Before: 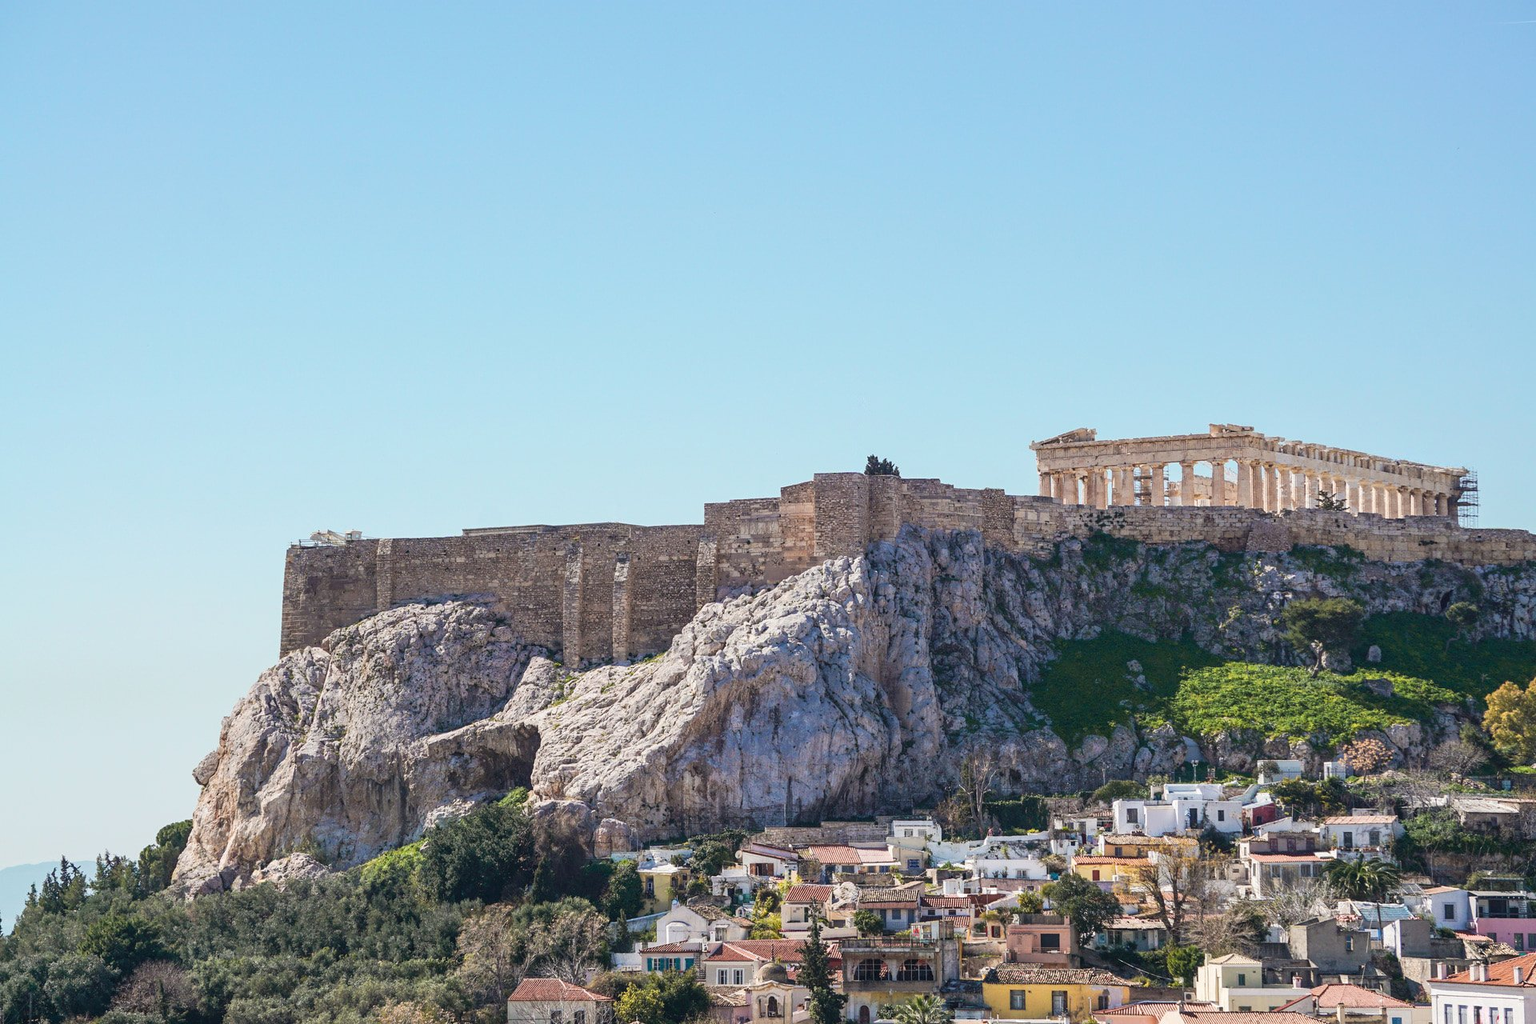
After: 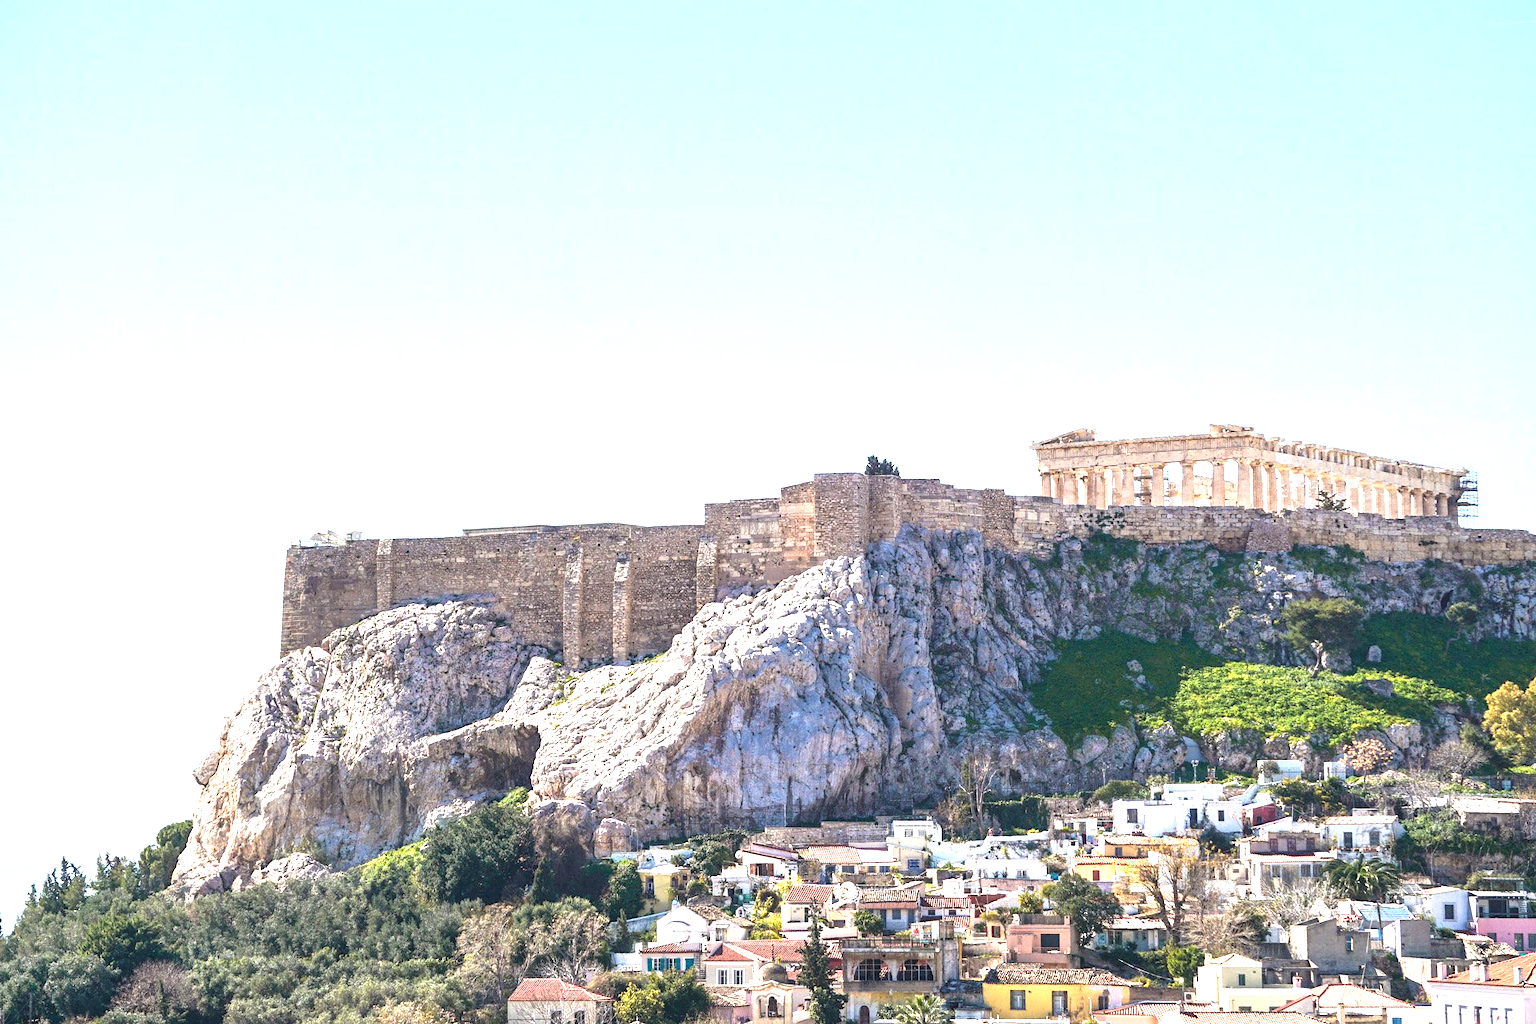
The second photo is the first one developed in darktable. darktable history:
exposure: black level correction 0, exposure 1.2 EV, compensate highlight preservation false
grain: coarseness 0.09 ISO, strength 10%
